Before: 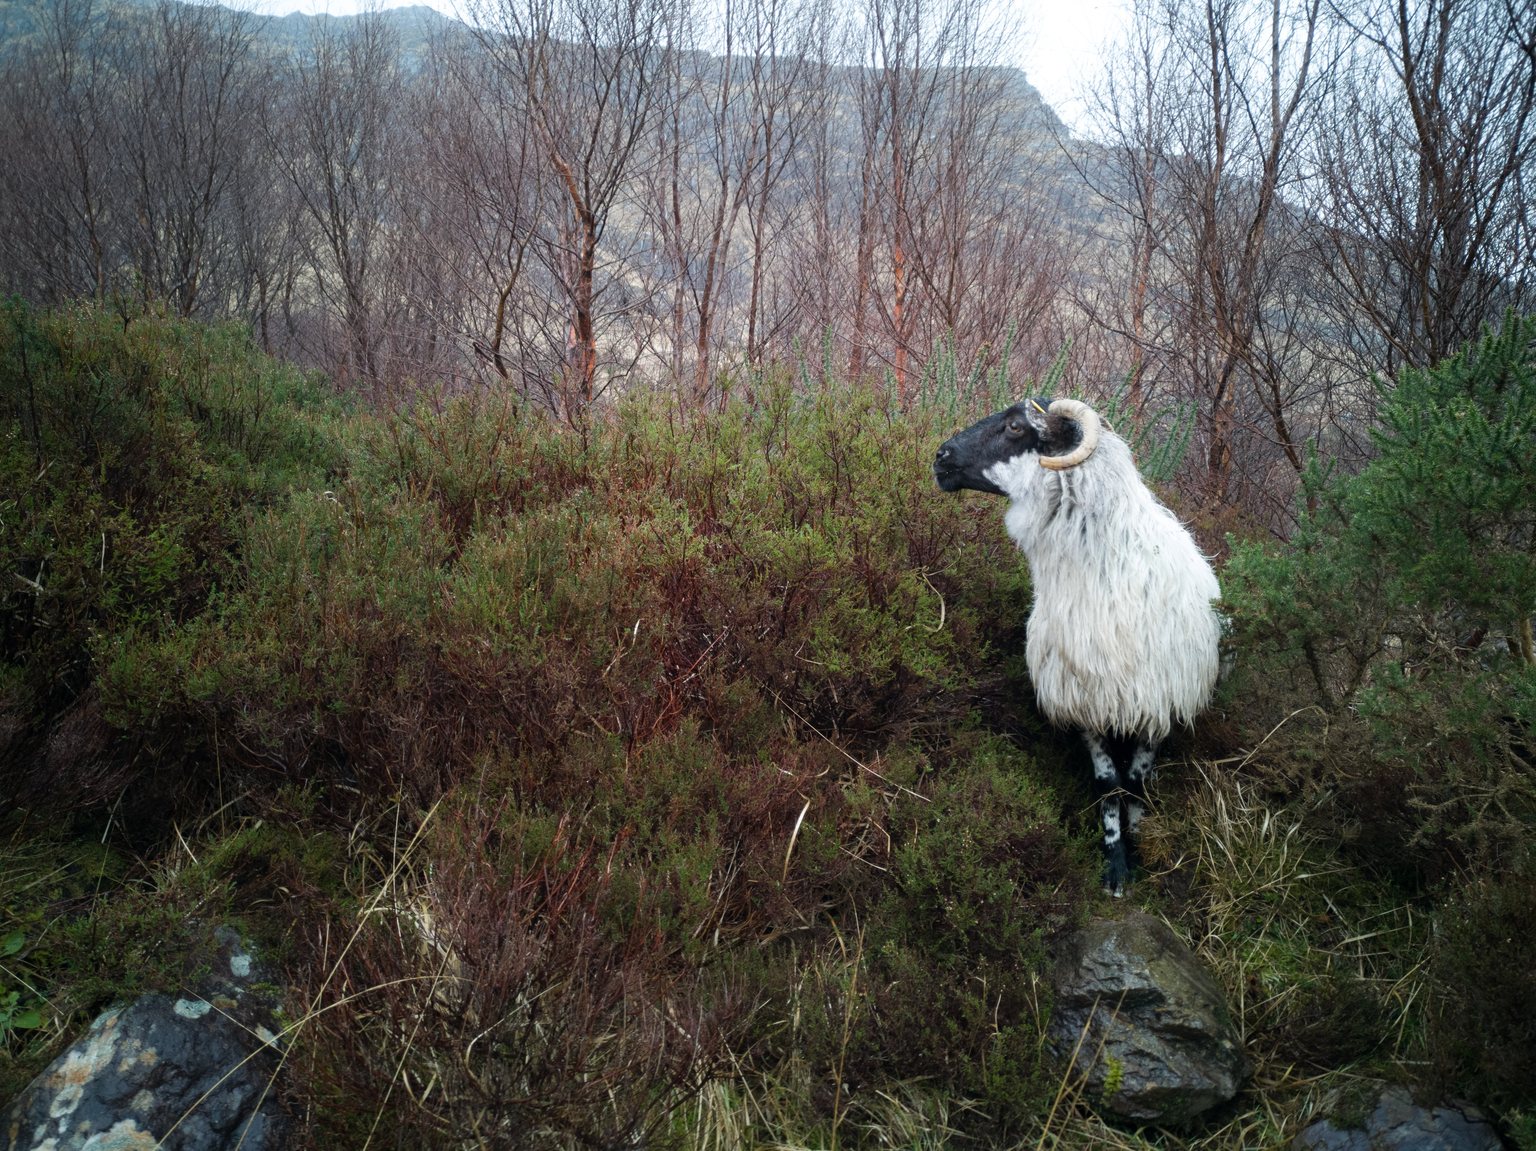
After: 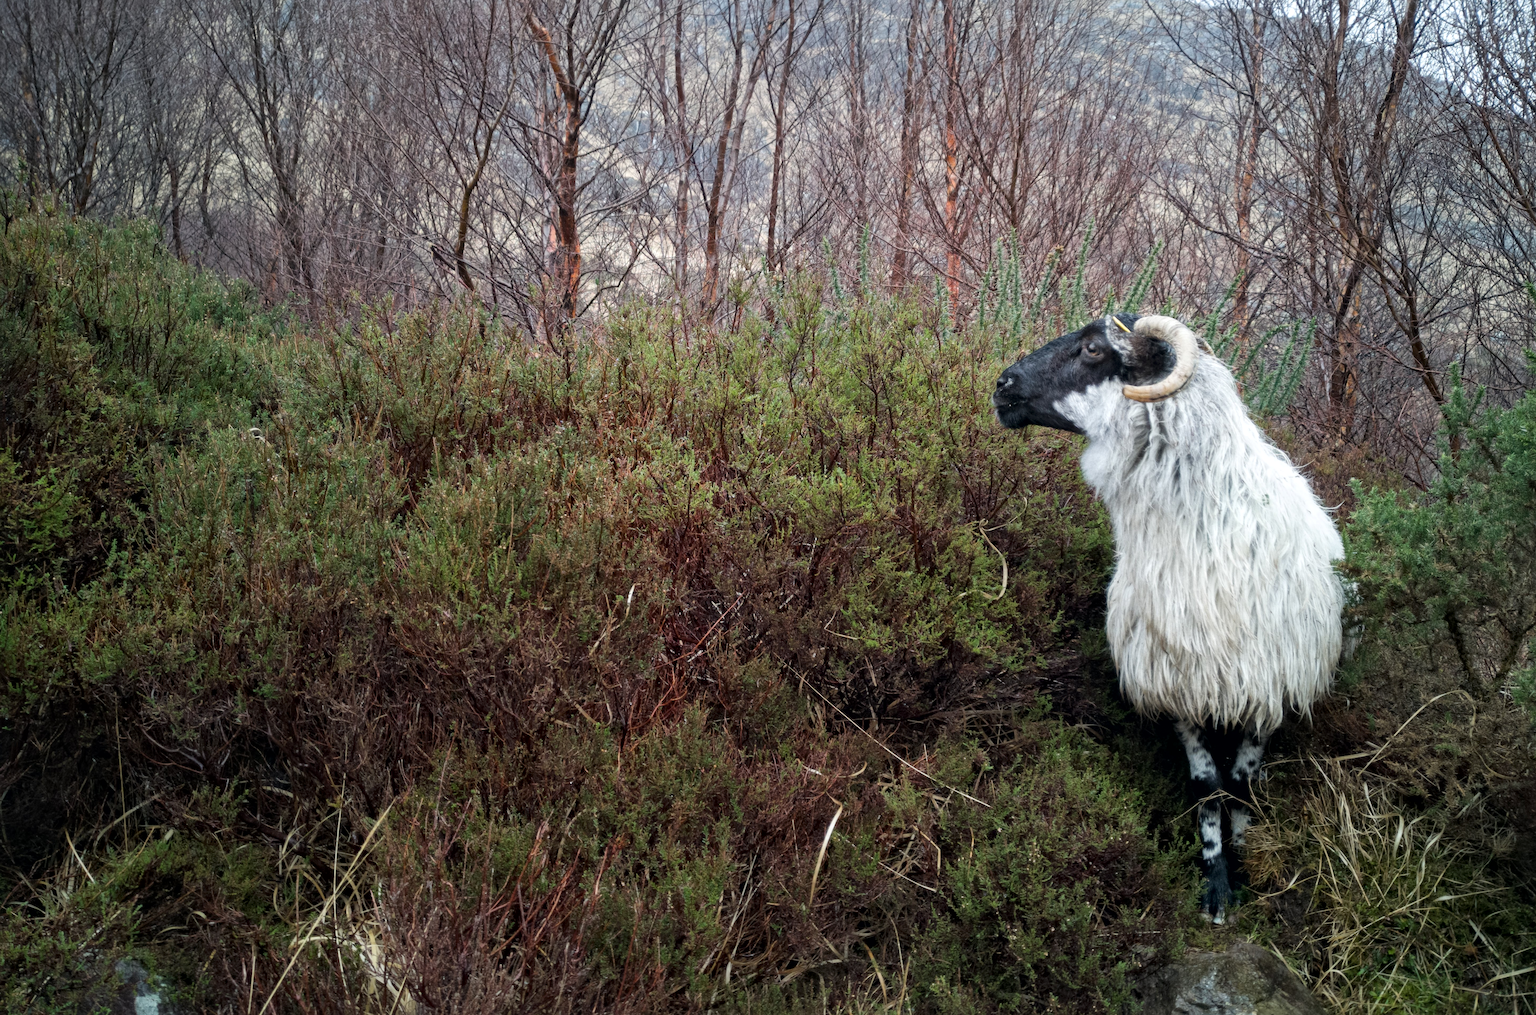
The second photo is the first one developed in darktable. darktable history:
local contrast: mode bilateral grid, contrast 19, coarseness 50, detail 148%, midtone range 0.2
crop: left 7.838%, top 12.284%, right 10.276%, bottom 15.46%
